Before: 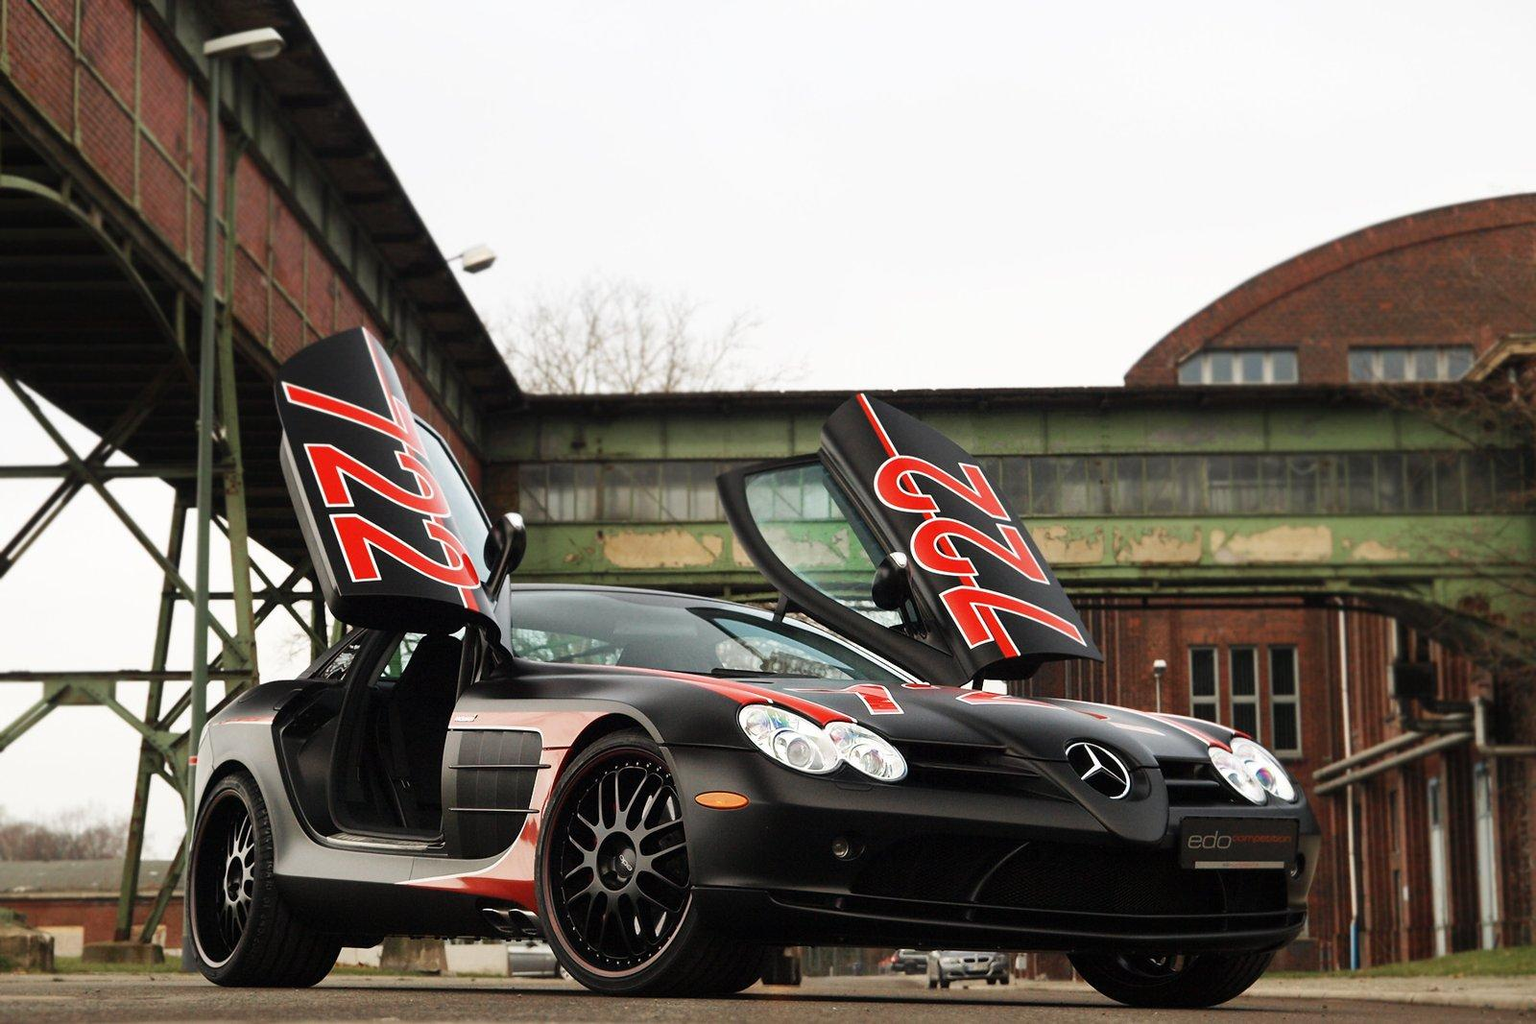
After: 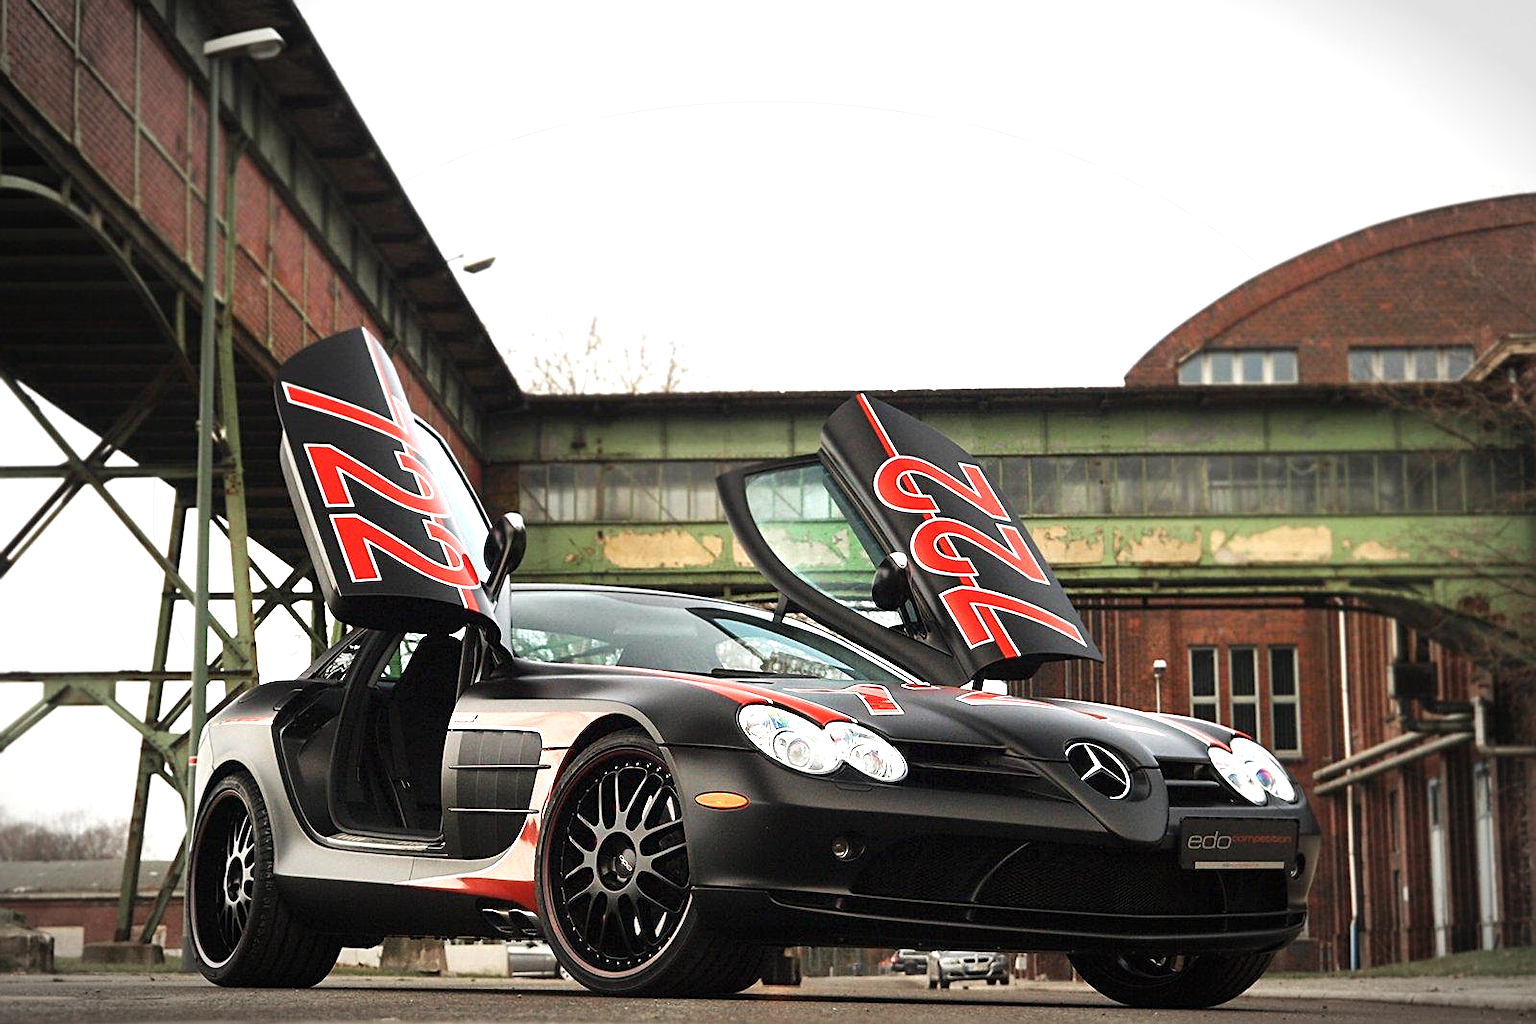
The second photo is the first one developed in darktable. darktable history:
exposure: black level correction 0, exposure 0.698 EV, compensate exposure bias true, compensate highlight preservation false
color calibration: illuminant same as pipeline (D50), adaptation none (bypass), x 0.332, y 0.334, temperature 5006.64 K
sharpen: on, module defaults
vignetting: automatic ratio true, unbound false
